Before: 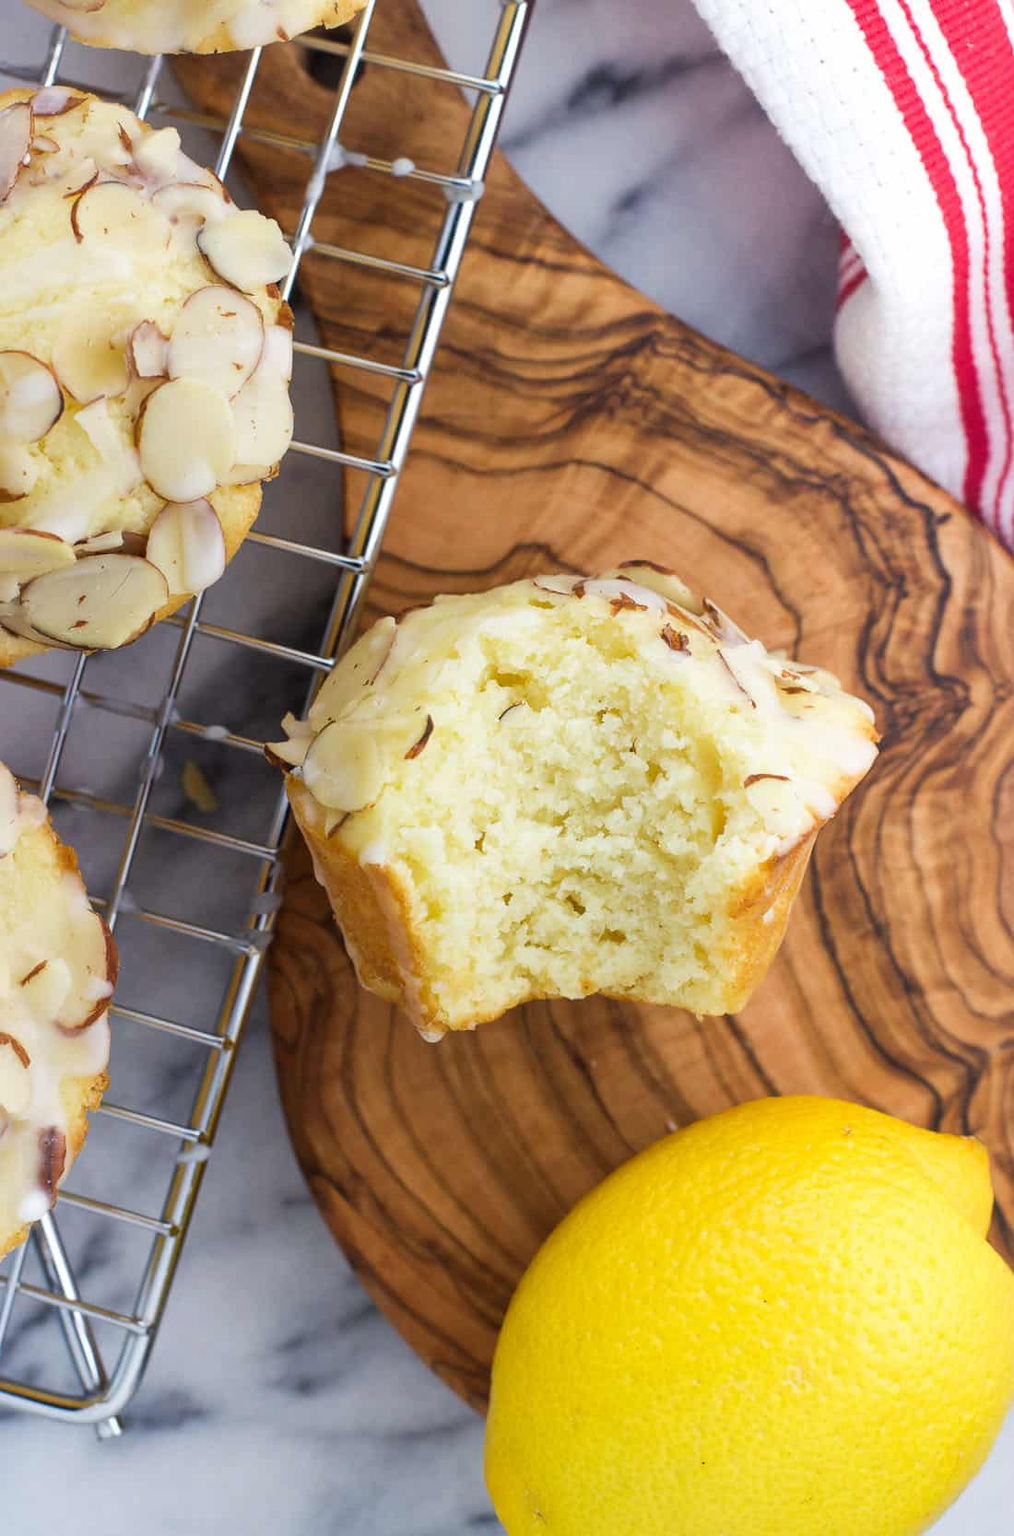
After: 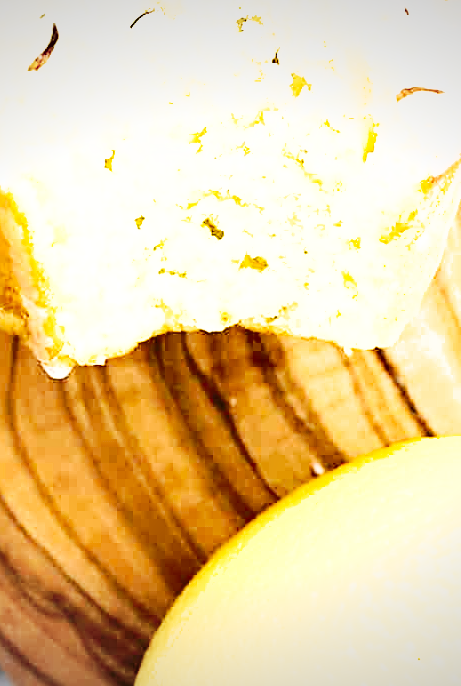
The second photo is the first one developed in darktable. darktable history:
tone equalizer: -8 EV -0.771 EV, -7 EV -0.732 EV, -6 EV -0.614 EV, -5 EV -0.409 EV, -3 EV 0.391 EV, -2 EV 0.6 EV, -1 EV 0.675 EV, +0 EV 0.778 EV, smoothing diameter 2.08%, edges refinement/feathering 20.09, mask exposure compensation -1.57 EV, filter diffusion 5
shadows and highlights: low approximation 0.01, soften with gaussian
sharpen: radius 3.077
tone curve: curves: ch0 [(0, 0) (0.003, 0.003) (0.011, 0.013) (0.025, 0.029) (0.044, 0.052) (0.069, 0.082) (0.1, 0.118) (0.136, 0.161) (0.177, 0.21) (0.224, 0.27) (0.277, 0.38) (0.335, 0.49) (0.399, 0.594) (0.468, 0.692) (0.543, 0.794) (0.623, 0.857) (0.709, 0.919) (0.801, 0.955) (0.898, 0.978) (1, 1)], preserve colors none
exposure: black level correction 0, exposure 0.693 EV, compensate highlight preservation false
crop: left 37.414%, top 45.204%, right 20.656%, bottom 13.605%
vignetting: fall-off start 84.82%, fall-off radius 80.55%, width/height ratio 1.215, unbound false
